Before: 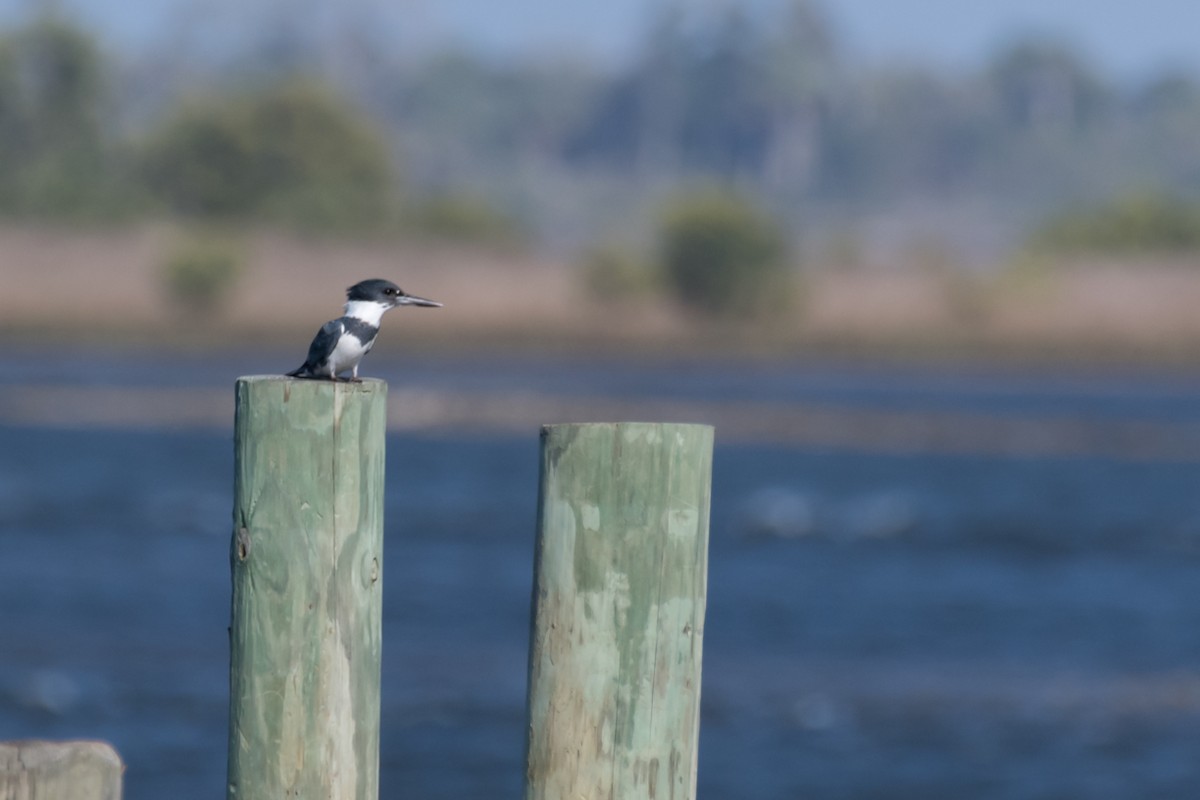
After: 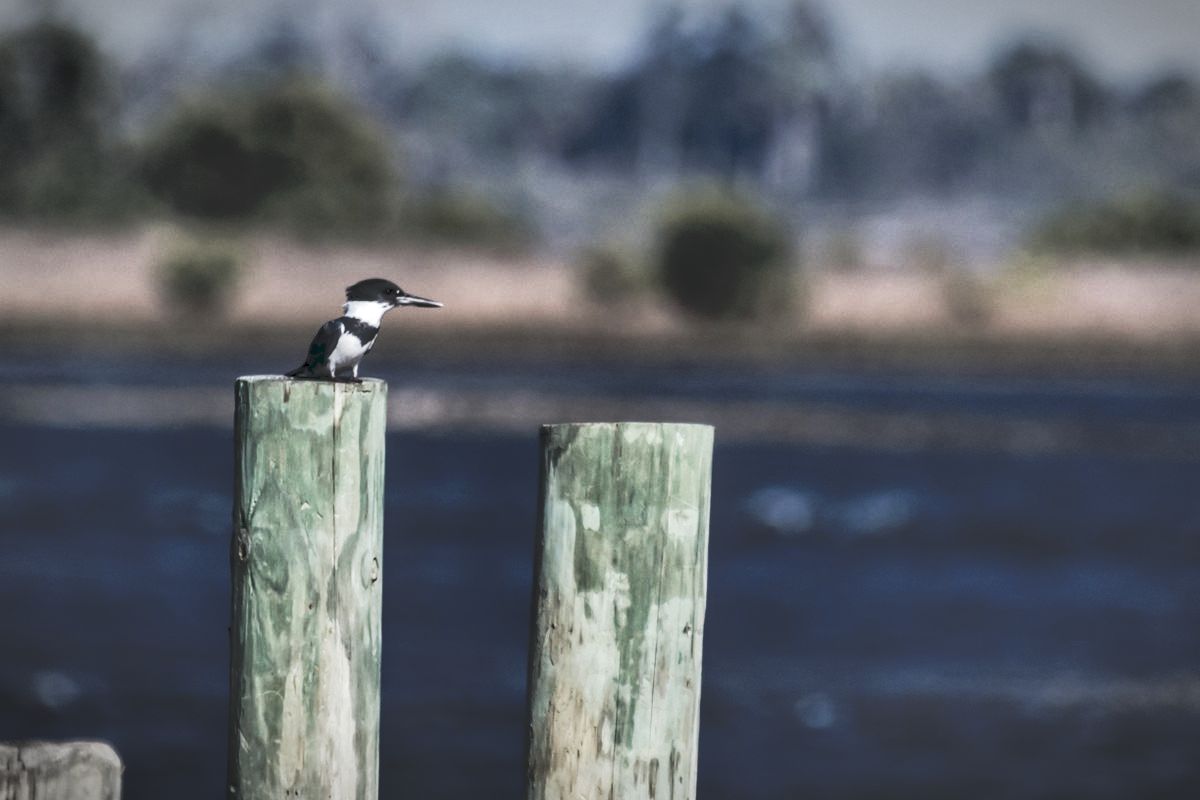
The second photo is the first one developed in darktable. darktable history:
local contrast: detail 144%
white balance: emerald 1
color correction: saturation 0.57
shadows and highlights: shadows 43.71, white point adjustment -1.46, soften with gaussian
tone curve: curves: ch0 [(0, 0) (0.003, 0.057) (0.011, 0.061) (0.025, 0.065) (0.044, 0.075) (0.069, 0.082) (0.1, 0.09) (0.136, 0.102) (0.177, 0.145) (0.224, 0.195) (0.277, 0.27) (0.335, 0.374) (0.399, 0.486) (0.468, 0.578) (0.543, 0.652) (0.623, 0.717) (0.709, 0.778) (0.801, 0.837) (0.898, 0.909) (1, 1)], preserve colors none
global tonemap: drago (0.7, 100)
contrast brightness saturation: brightness -0.52
vignetting: fall-off start 87%, automatic ratio true
